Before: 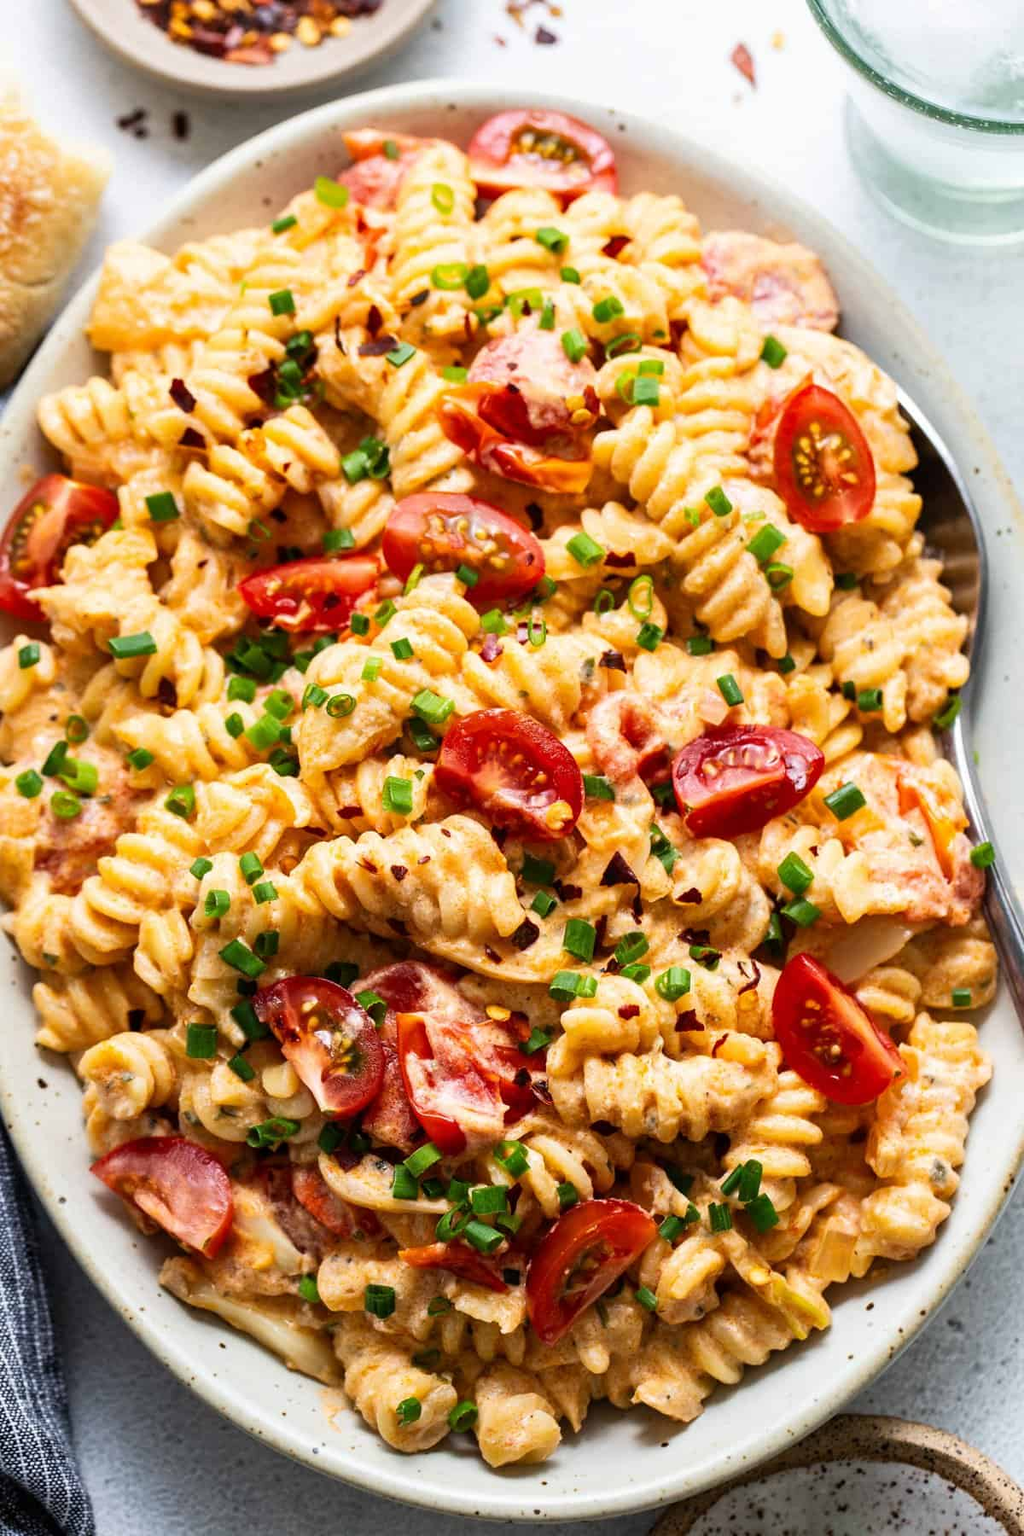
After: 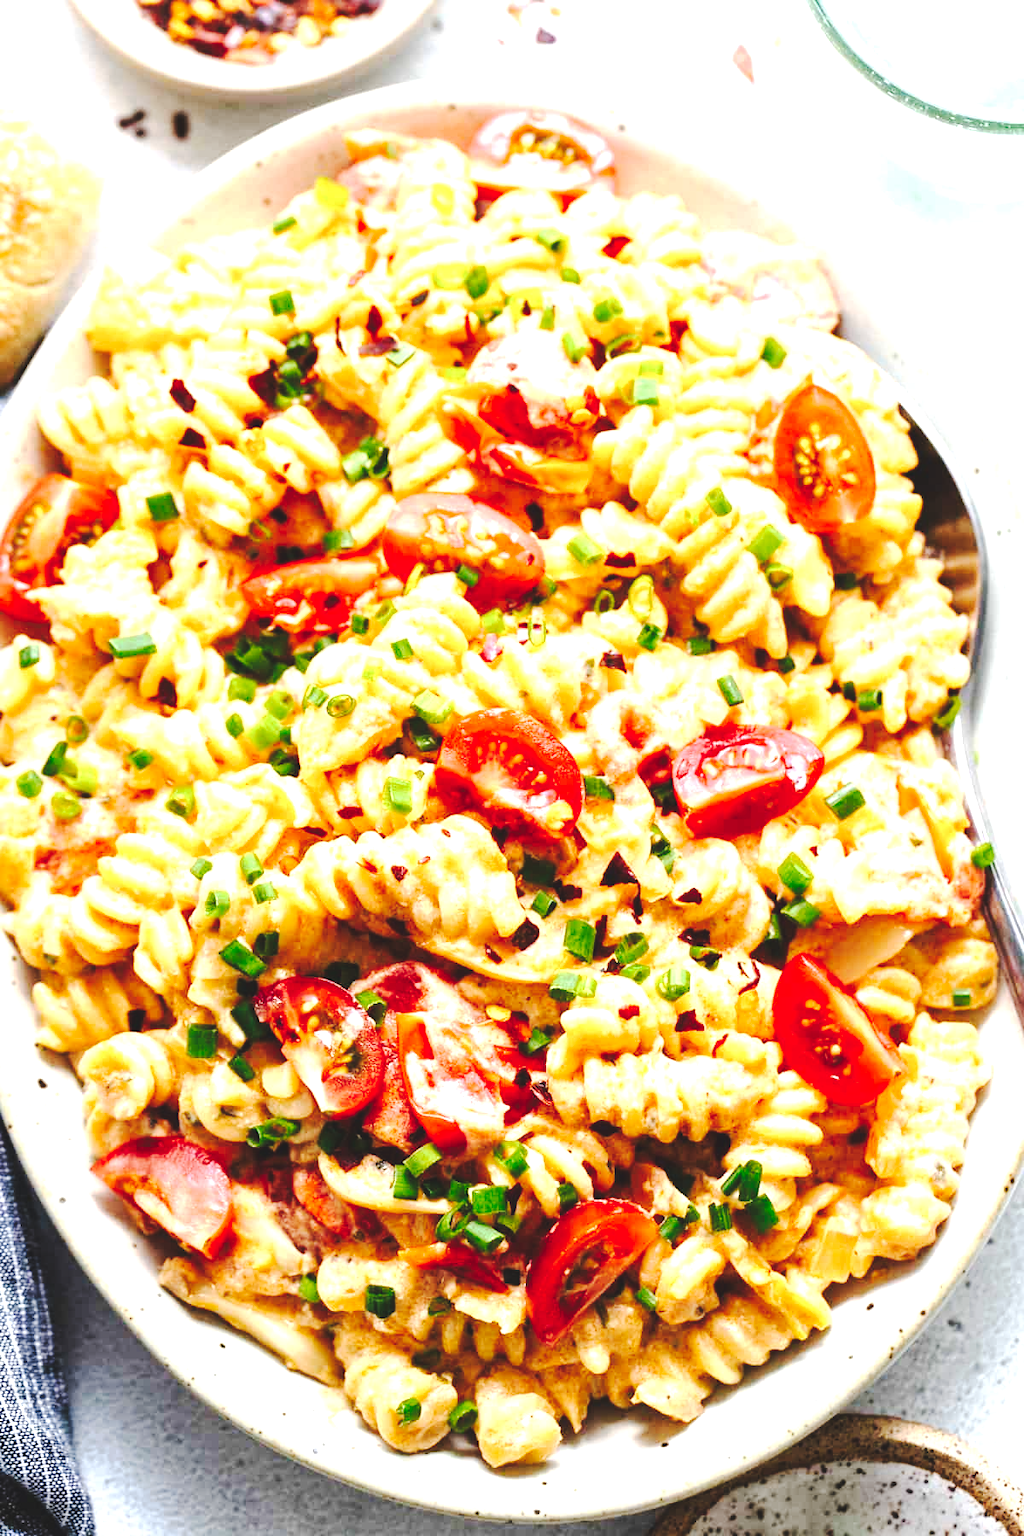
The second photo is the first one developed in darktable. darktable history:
exposure: black level correction 0, exposure 1.1 EV, compensate exposure bias true, compensate highlight preservation false
tone curve: curves: ch0 [(0, 0) (0.003, 0.108) (0.011, 0.112) (0.025, 0.117) (0.044, 0.126) (0.069, 0.133) (0.1, 0.146) (0.136, 0.158) (0.177, 0.178) (0.224, 0.212) (0.277, 0.256) (0.335, 0.331) (0.399, 0.423) (0.468, 0.538) (0.543, 0.641) (0.623, 0.721) (0.709, 0.792) (0.801, 0.845) (0.898, 0.917) (1, 1)], preserve colors none
